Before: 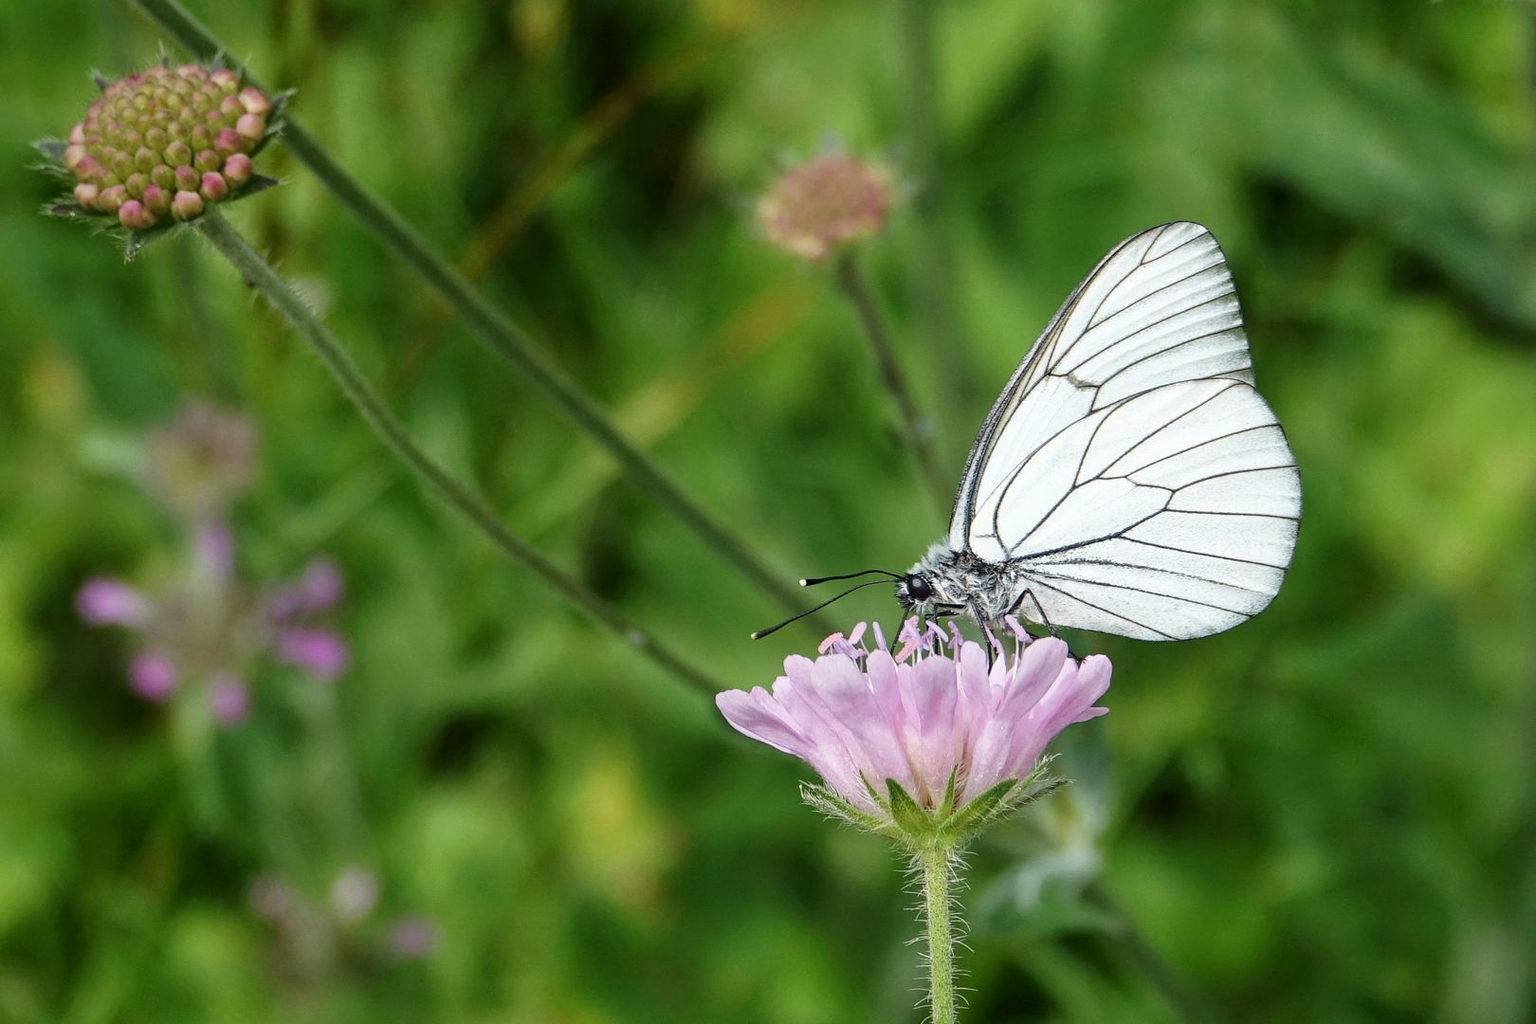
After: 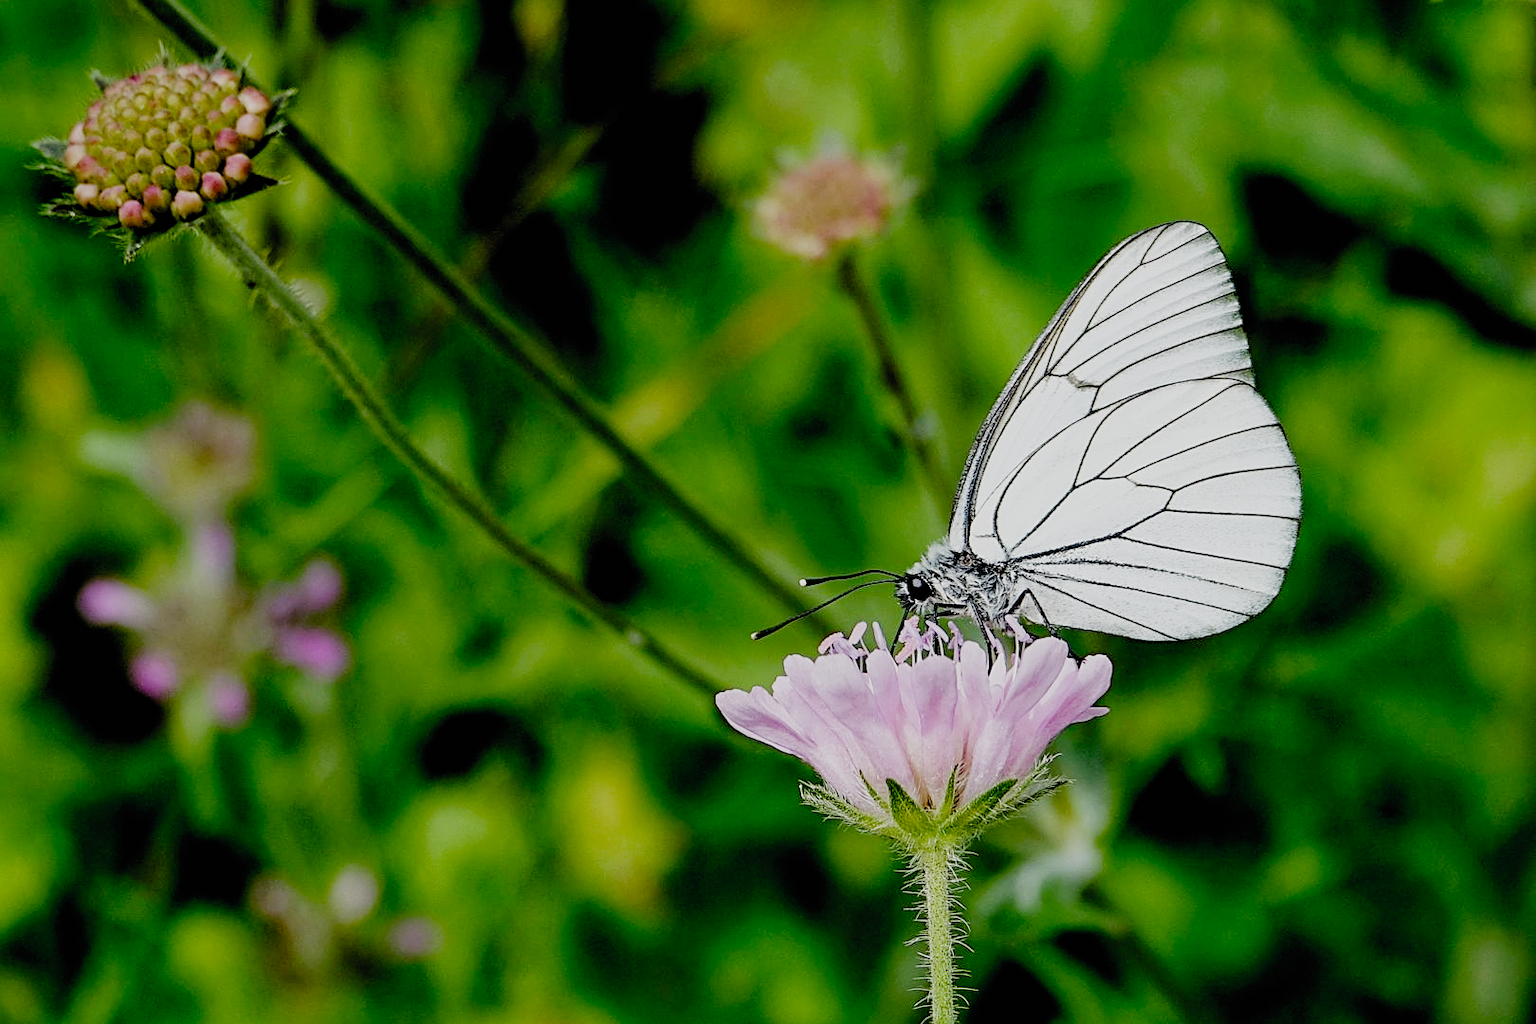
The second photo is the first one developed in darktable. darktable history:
sharpen: on, module defaults
filmic rgb: black relative exposure -2.85 EV, white relative exposure 4.56 EV, hardness 1.77, contrast 1.25, preserve chrominance no, color science v5 (2021)
